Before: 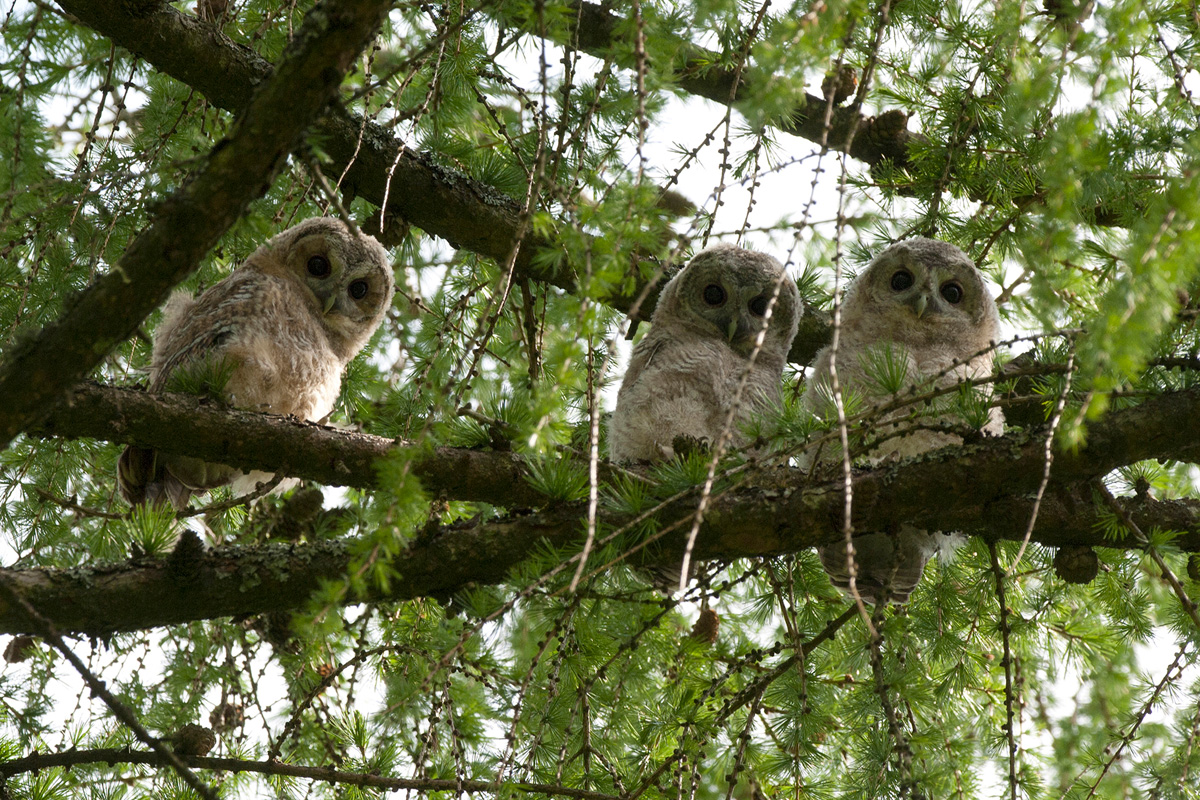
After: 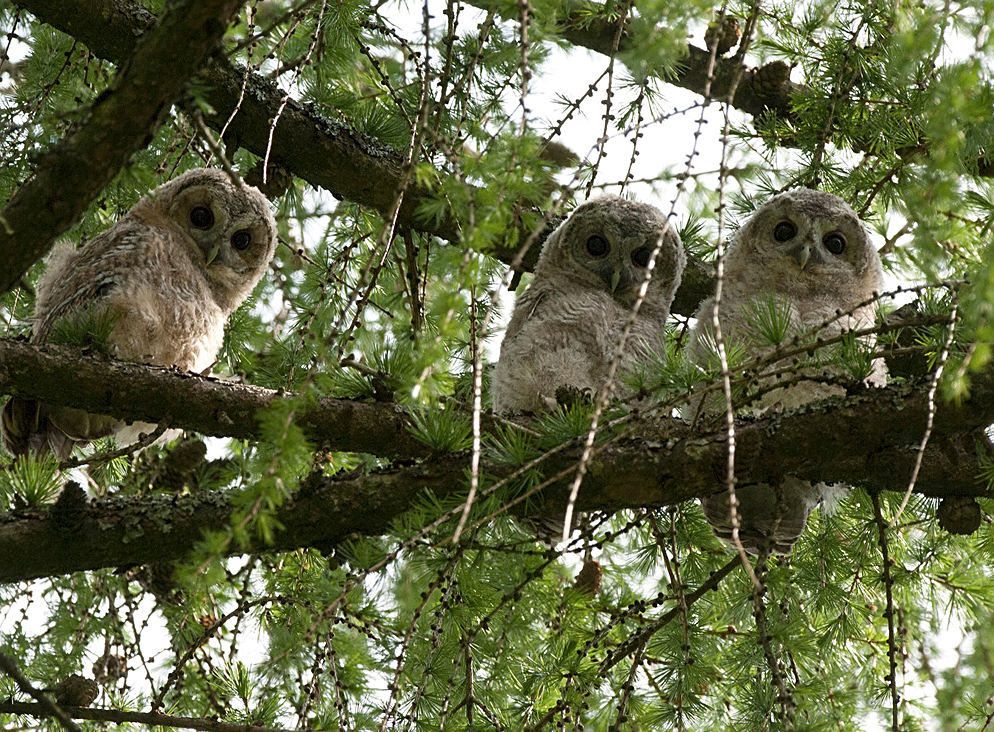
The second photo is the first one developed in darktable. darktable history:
sharpen: on, module defaults
crop: left 9.786%, top 6.237%, right 7.341%, bottom 2.198%
contrast brightness saturation: saturation -0.082
